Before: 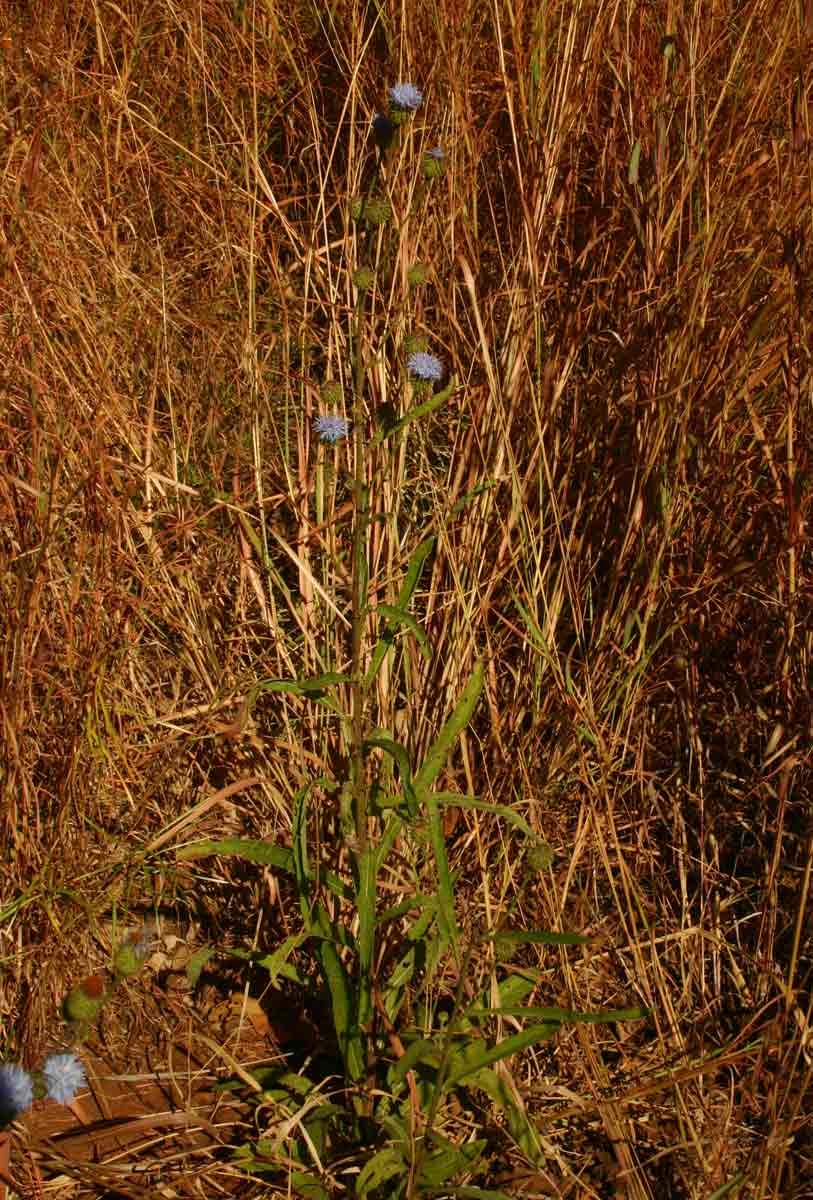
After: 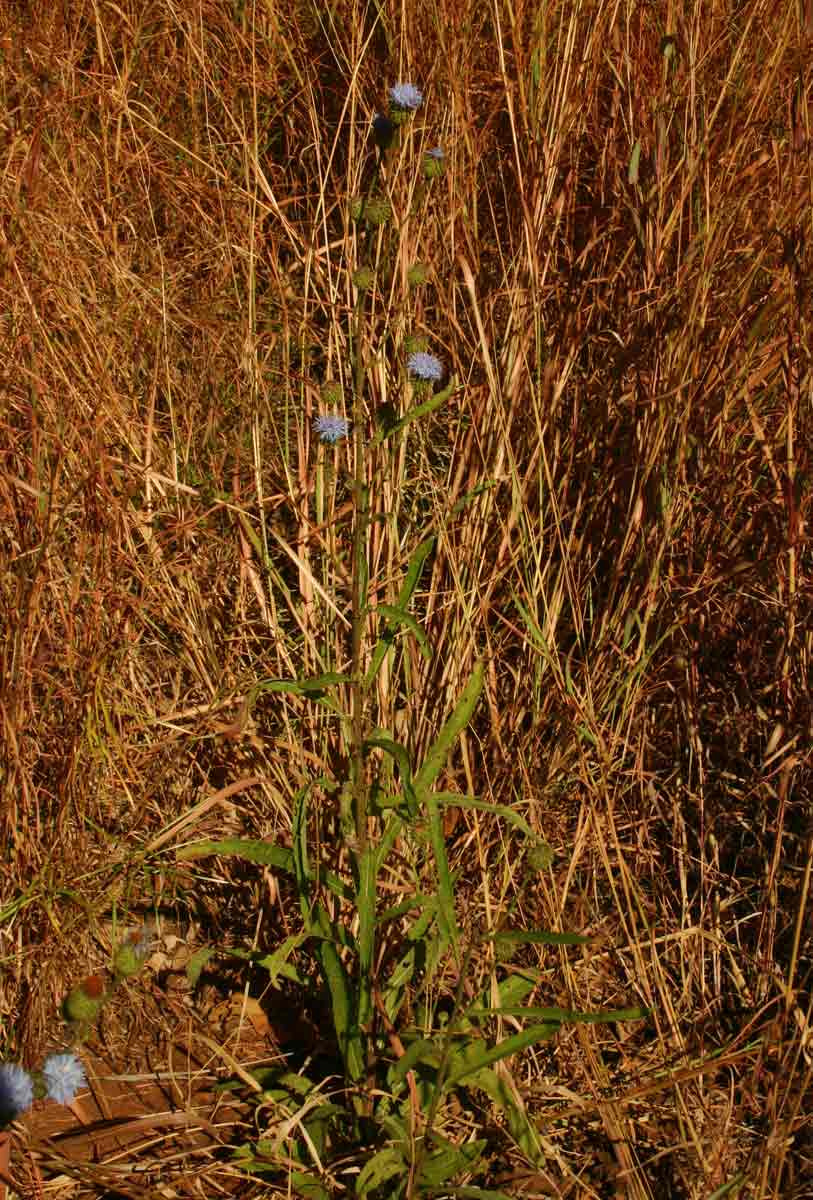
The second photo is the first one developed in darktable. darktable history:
shadows and highlights: shadows 31.52, highlights -32.29, soften with gaussian
